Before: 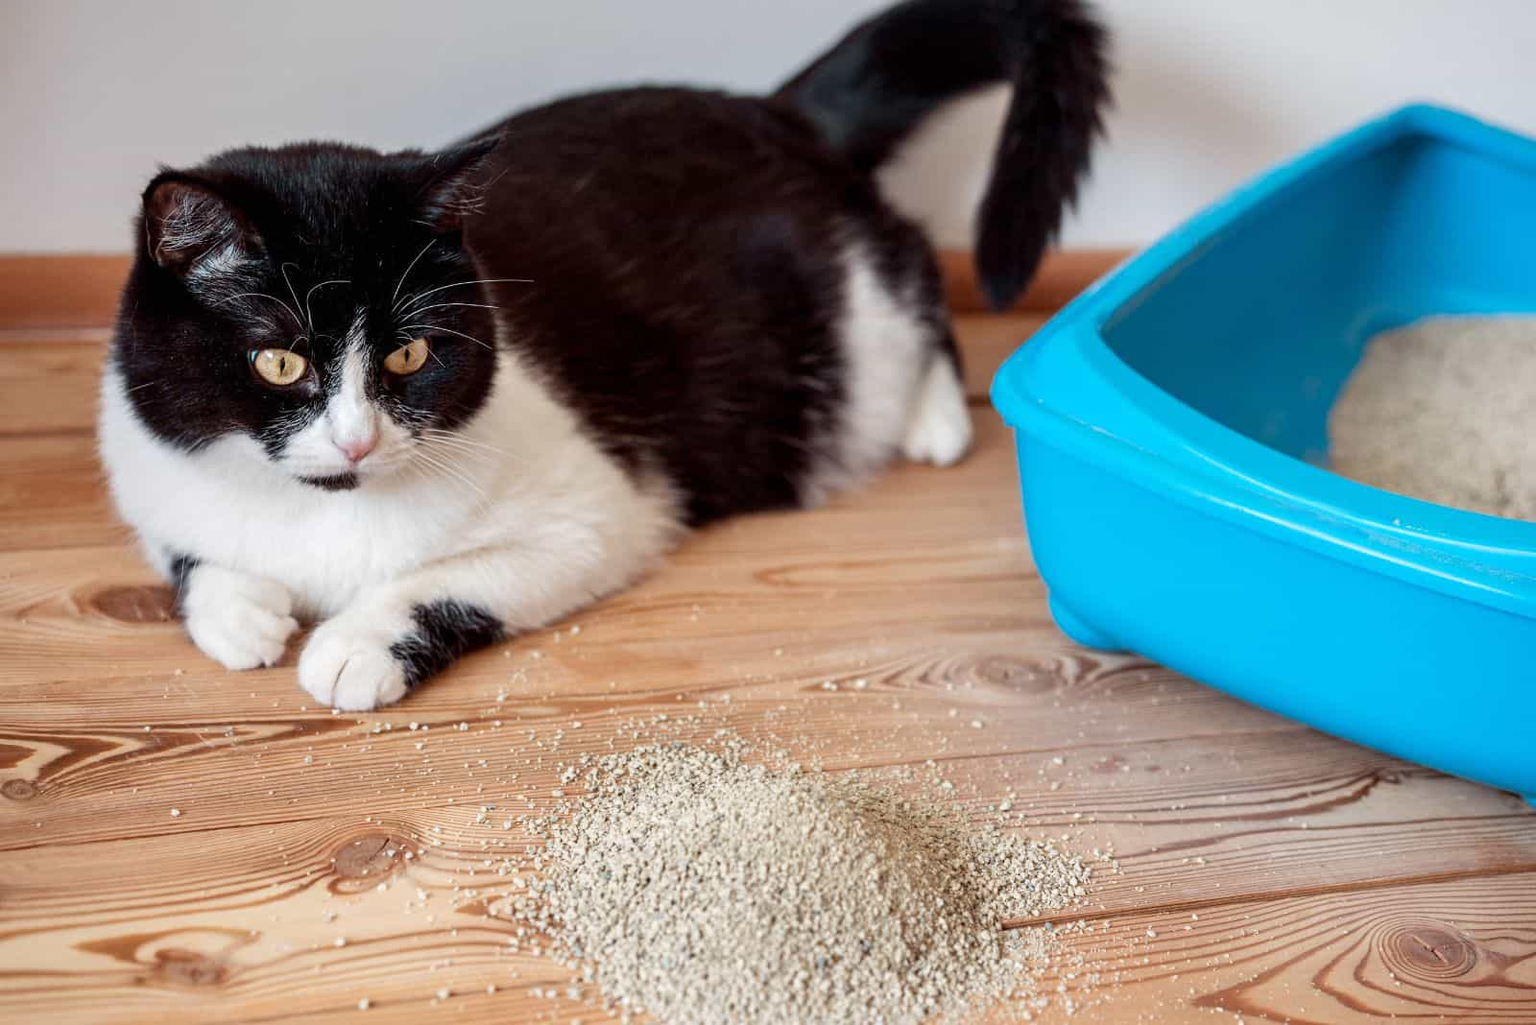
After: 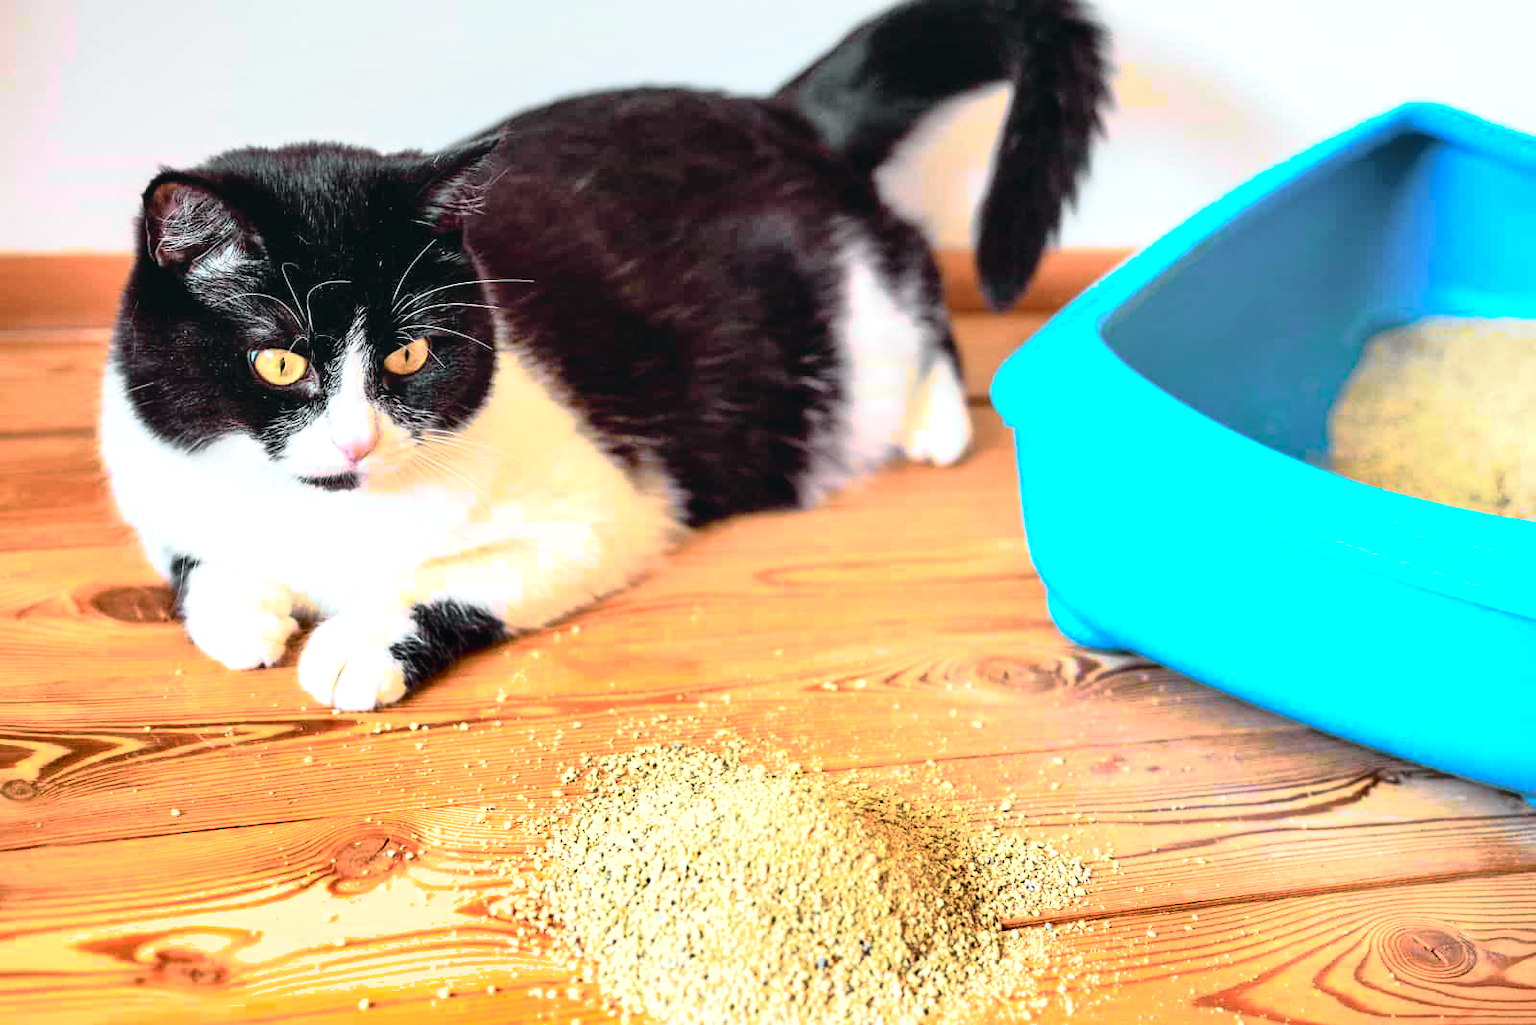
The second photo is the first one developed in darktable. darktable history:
base curve: curves: ch0 [(0, 0) (0.595, 0.418) (1, 1)], preserve colors none
exposure: black level correction 0, exposure 1.001 EV, compensate highlight preservation false
contrast brightness saturation: contrast 0.141, brightness 0.221
shadows and highlights: radius 136.74, soften with gaussian
tone curve: curves: ch0 [(0.001, 0.029) (0.084, 0.074) (0.162, 0.165) (0.304, 0.382) (0.466, 0.576) (0.654, 0.741) (0.848, 0.906) (0.984, 0.963)]; ch1 [(0, 0) (0.34, 0.235) (0.46, 0.46) (0.515, 0.502) (0.553, 0.567) (0.764, 0.815) (1, 1)]; ch2 [(0, 0) (0.44, 0.458) (0.479, 0.492) (0.524, 0.507) (0.547, 0.579) (0.673, 0.712) (1, 1)], color space Lab, independent channels, preserve colors none
